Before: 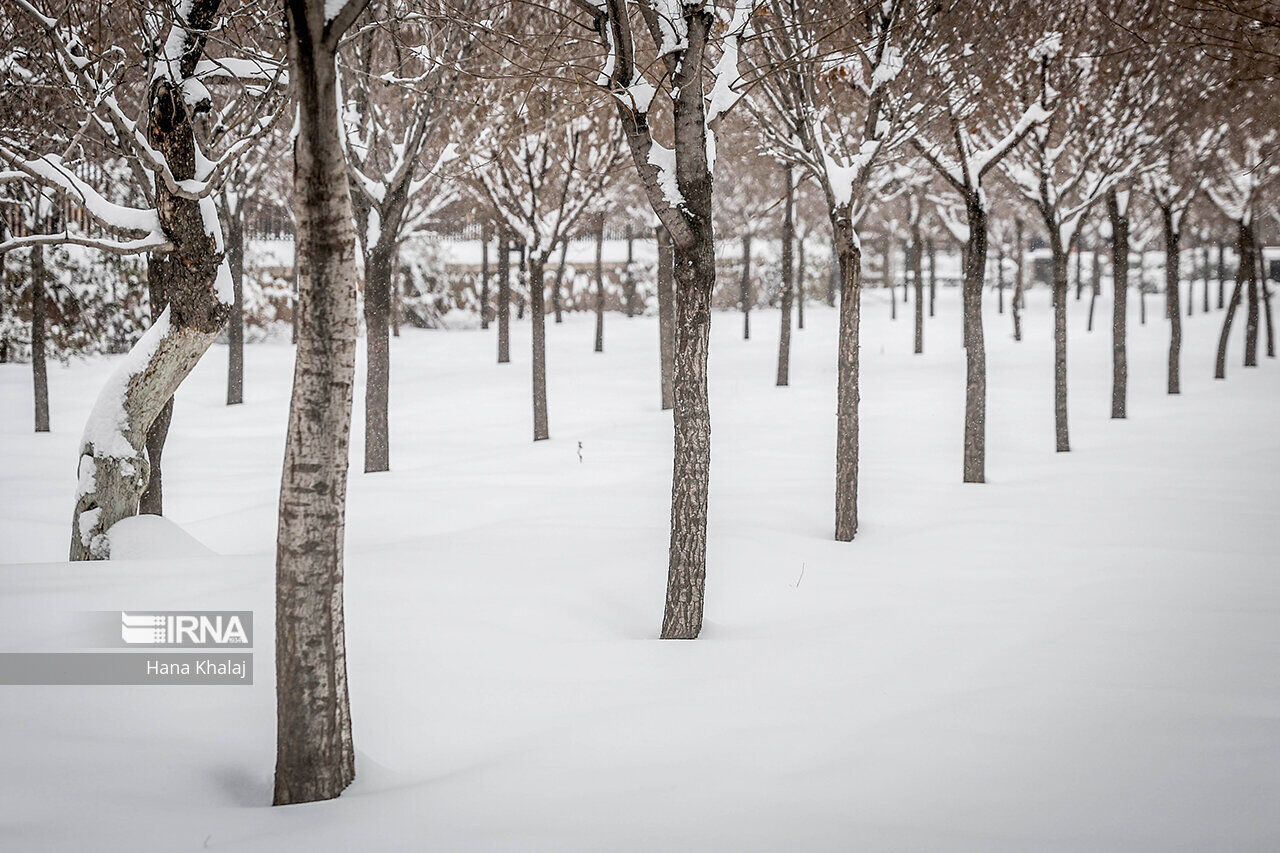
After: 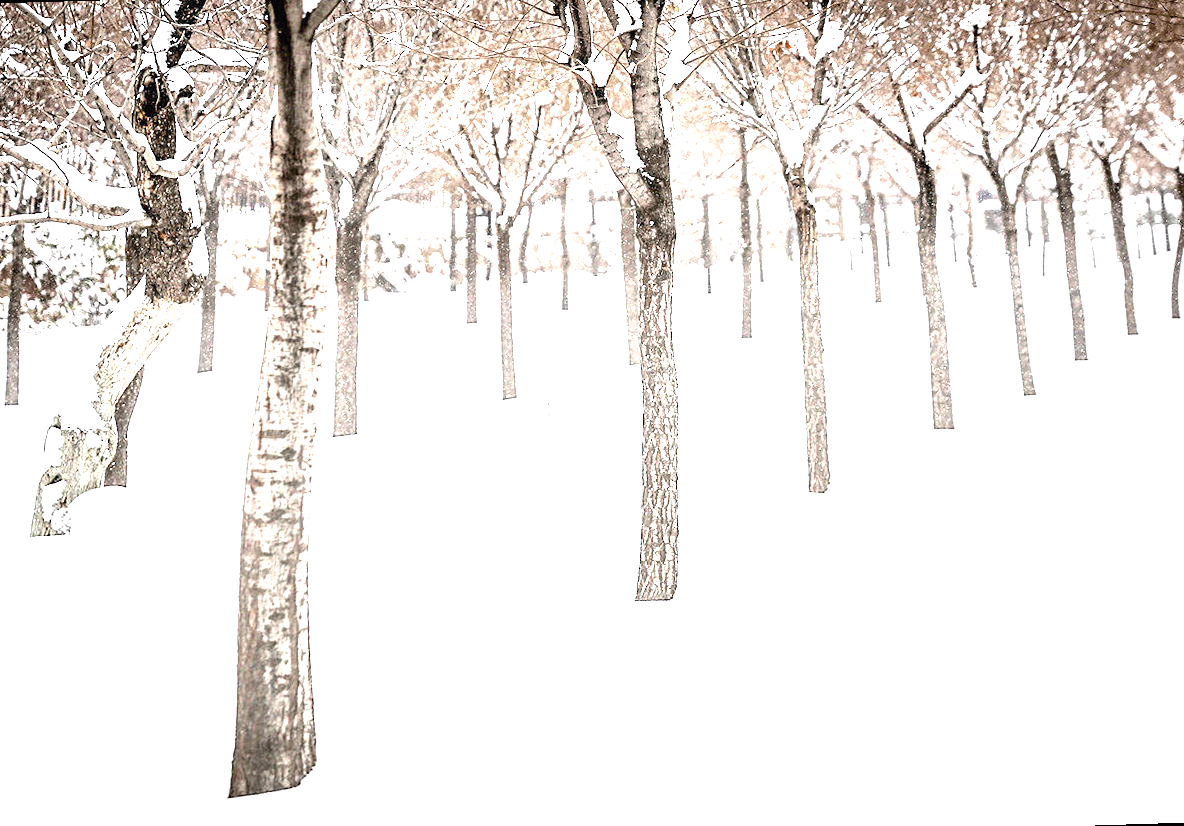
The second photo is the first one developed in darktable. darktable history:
tone equalizer: -8 EV -0.417 EV, -7 EV -0.389 EV, -6 EV -0.333 EV, -5 EV -0.222 EV, -3 EV 0.222 EV, -2 EV 0.333 EV, -1 EV 0.389 EV, +0 EV 0.417 EV, edges refinement/feathering 500, mask exposure compensation -1.57 EV, preserve details no
exposure: black level correction 0, exposure 1.75 EV, compensate exposure bias true, compensate highlight preservation false
rotate and perspective: rotation -1.68°, lens shift (vertical) -0.146, crop left 0.049, crop right 0.912, crop top 0.032, crop bottom 0.96
